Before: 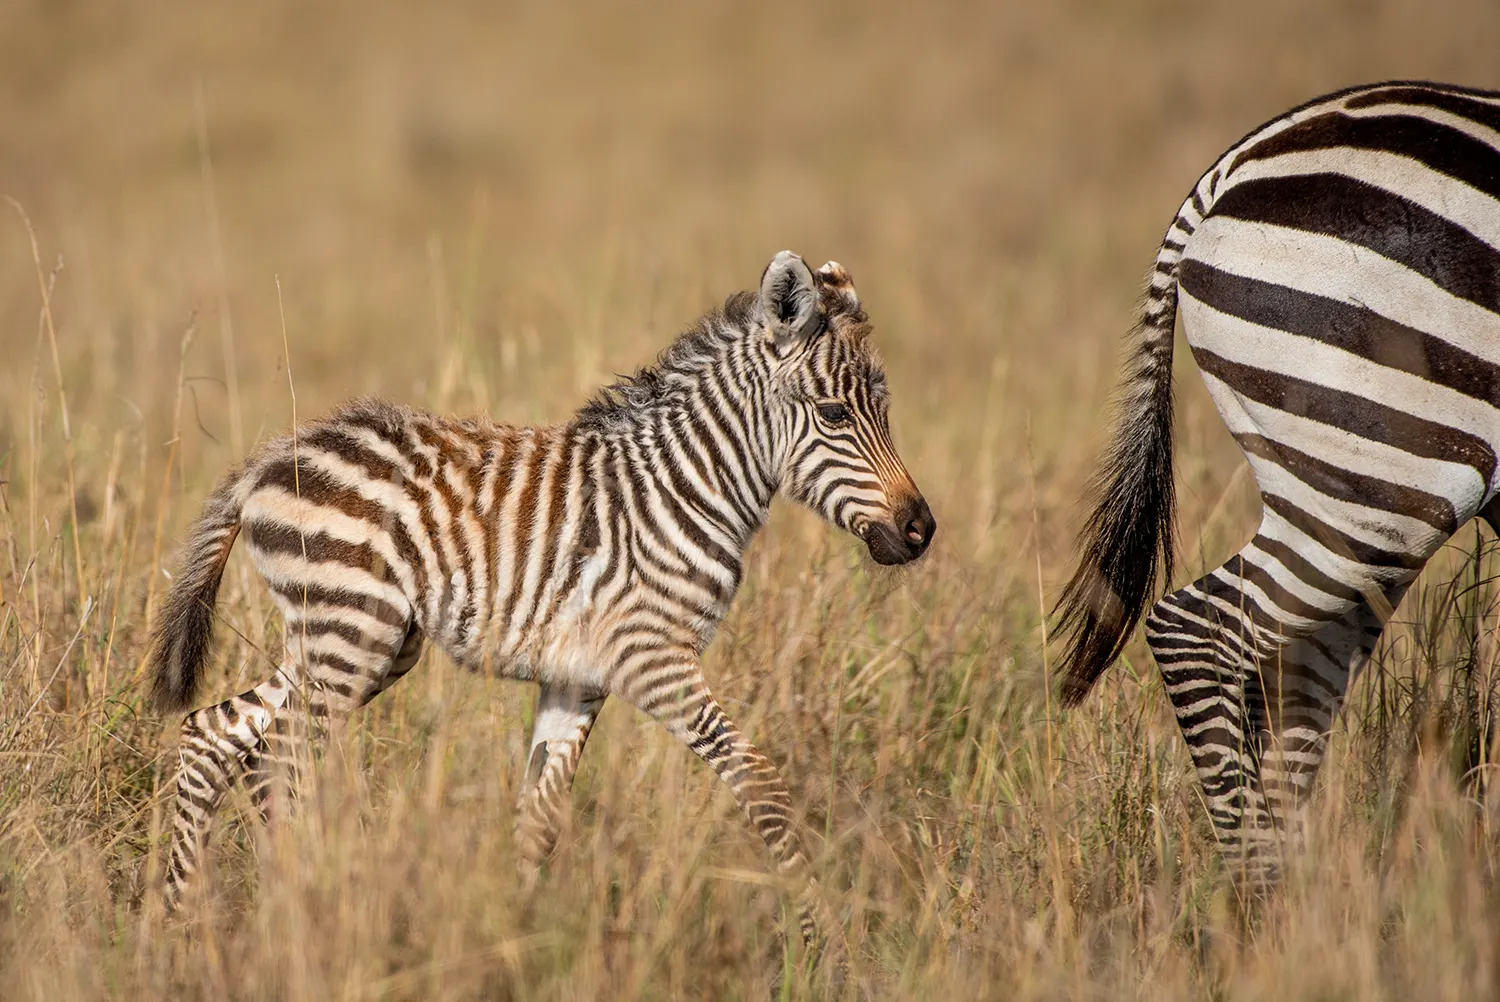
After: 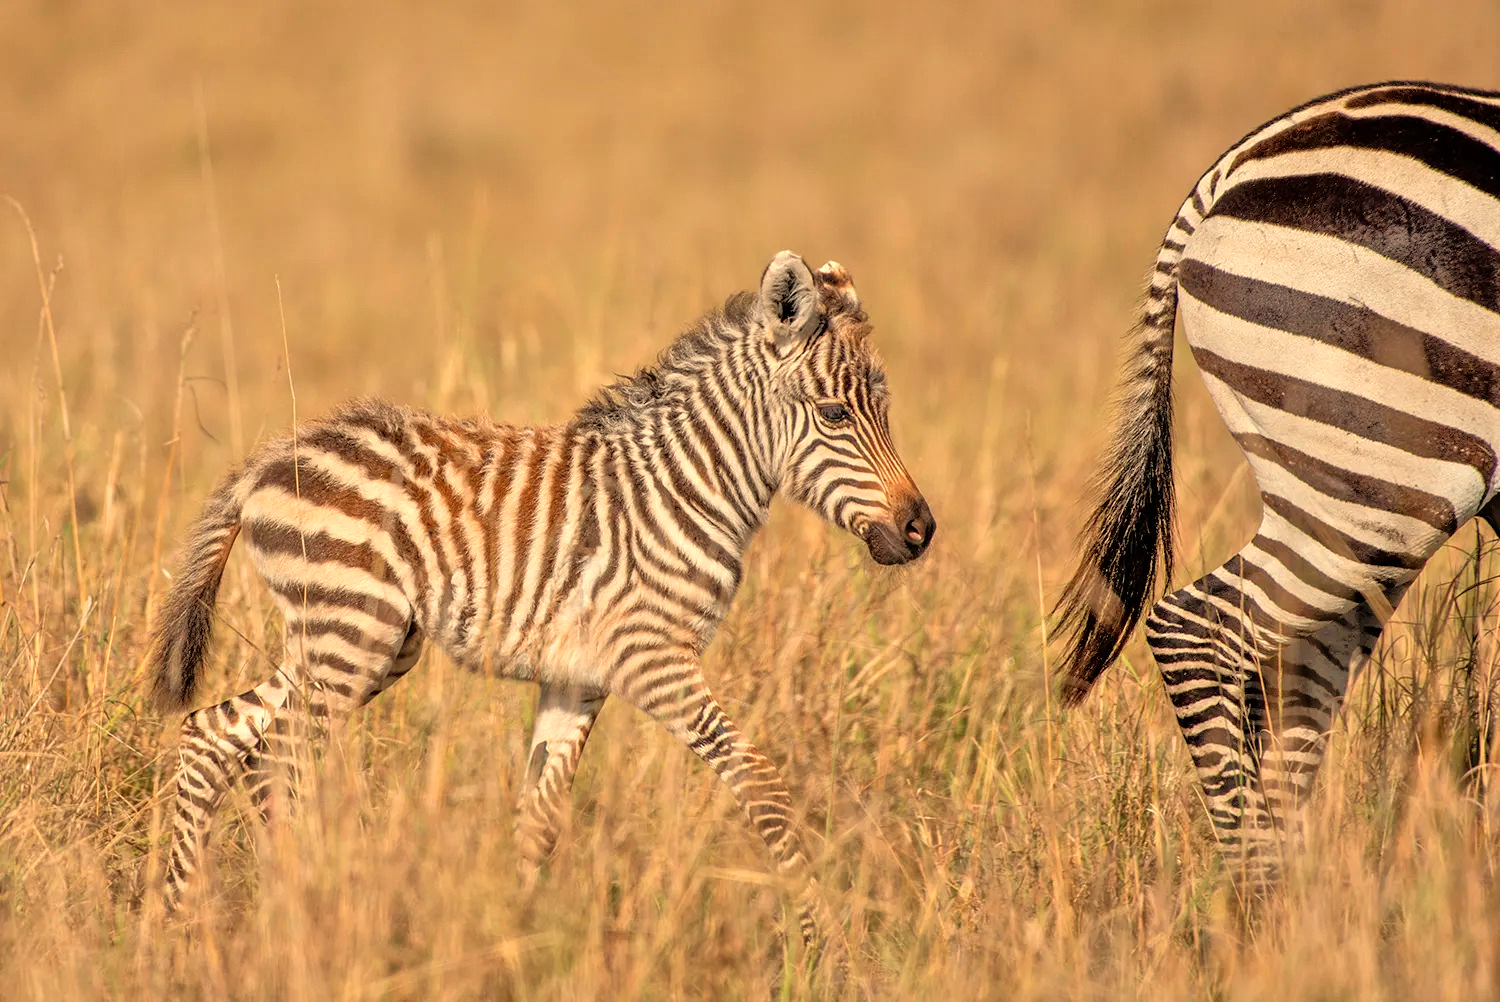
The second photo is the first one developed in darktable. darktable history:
tone equalizer: -7 EV 0.15 EV, -6 EV 0.6 EV, -5 EV 1.15 EV, -4 EV 1.33 EV, -3 EV 1.15 EV, -2 EV 0.6 EV, -1 EV 0.15 EV, mask exposure compensation -0.5 EV
white balance: red 1.123, blue 0.83
